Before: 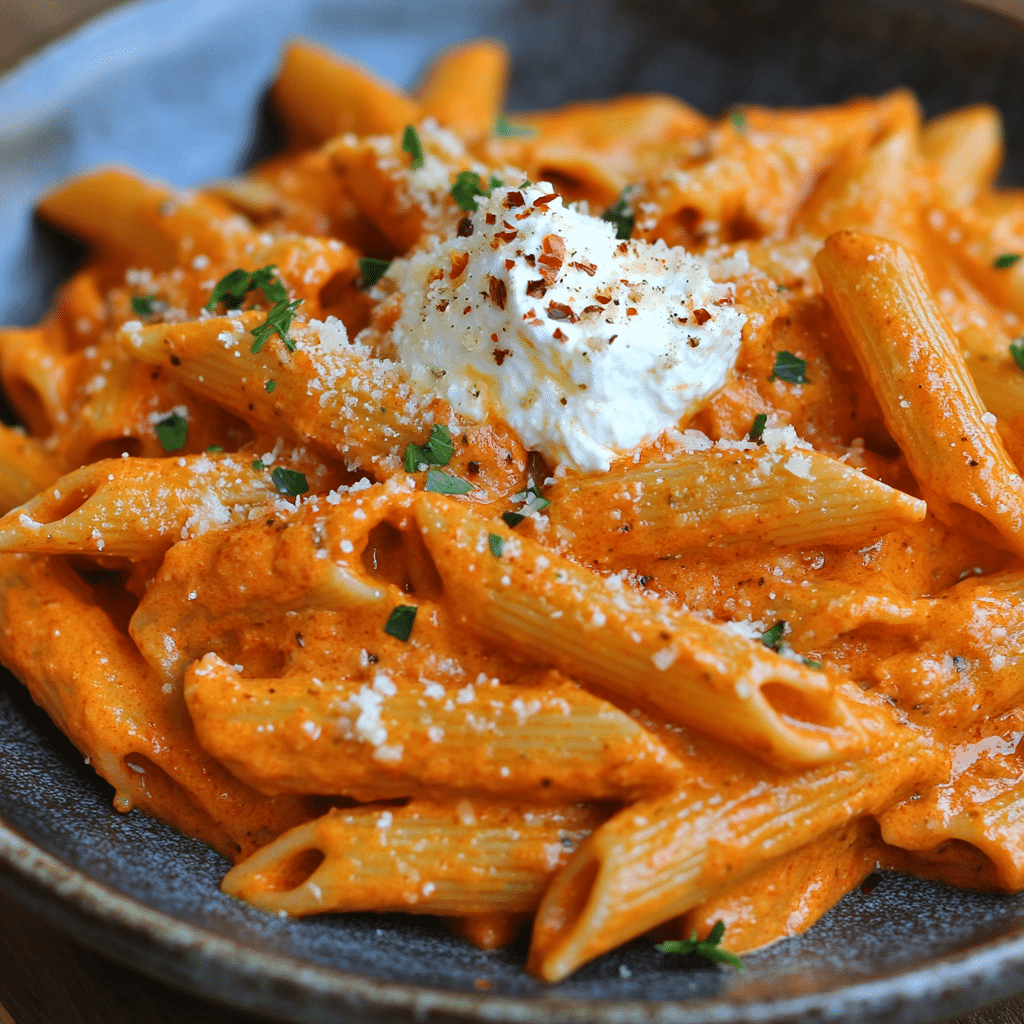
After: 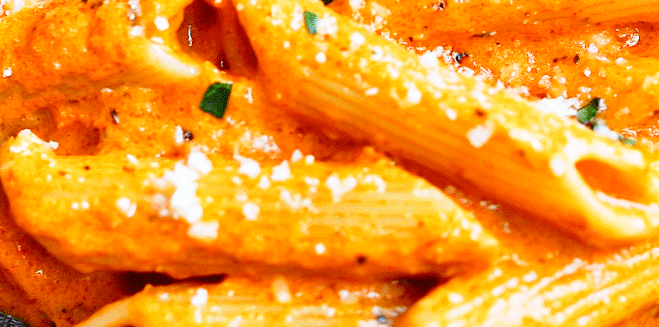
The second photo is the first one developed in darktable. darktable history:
white balance: red 1.009, blue 1.027
crop: left 18.091%, top 51.13%, right 17.525%, bottom 16.85%
base curve: curves: ch0 [(0, 0) (0.012, 0.01) (0.073, 0.168) (0.31, 0.711) (0.645, 0.957) (1, 1)], preserve colors none
